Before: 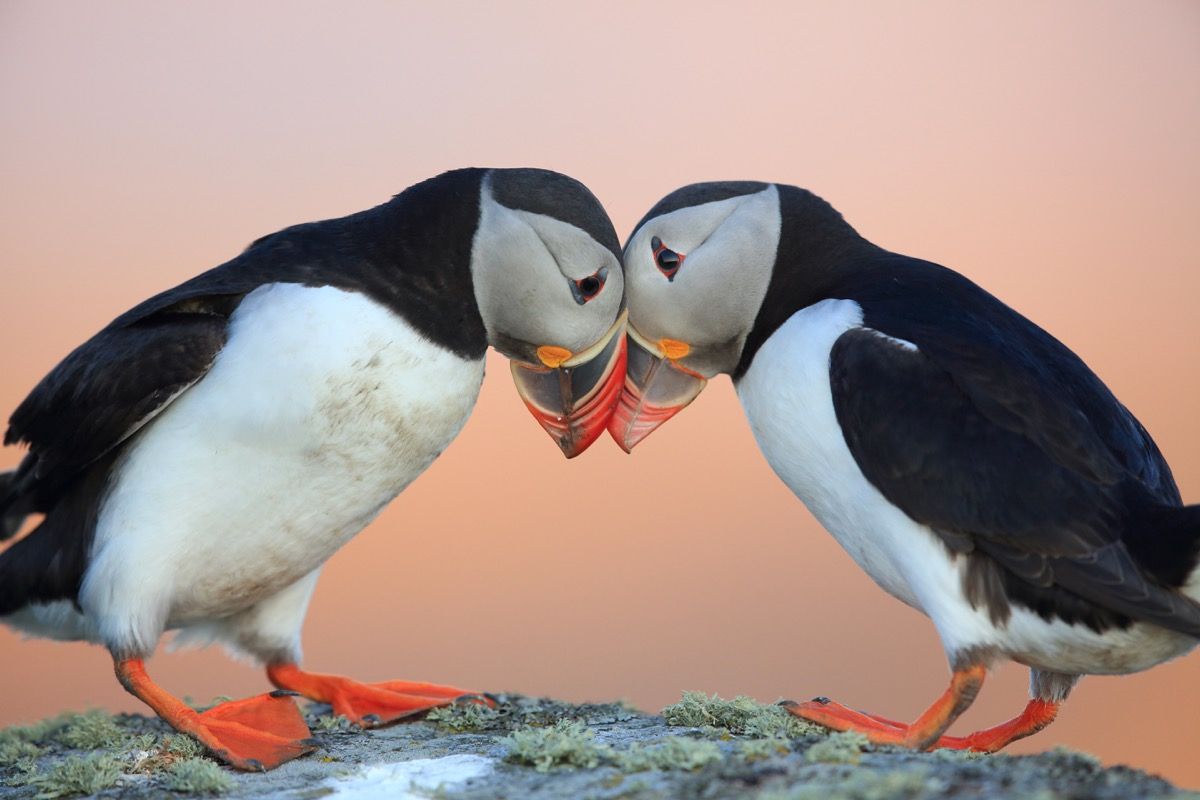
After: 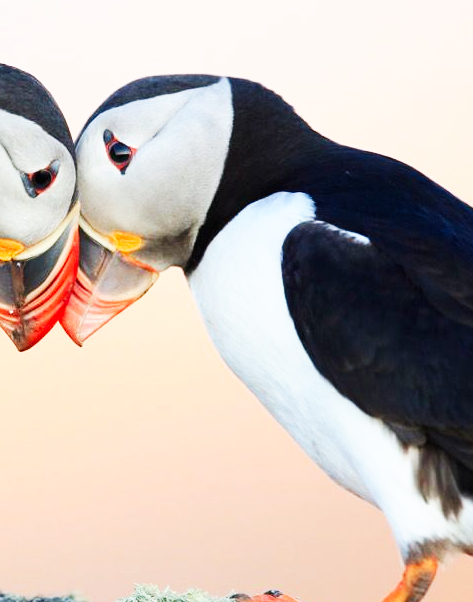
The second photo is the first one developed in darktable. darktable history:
base curve: curves: ch0 [(0, 0) (0.007, 0.004) (0.027, 0.03) (0.046, 0.07) (0.207, 0.54) (0.442, 0.872) (0.673, 0.972) (1, 1)], preserve colors none
crop: left 45.721%, top 13.393%, right 14.118%, bottom 10.01%
